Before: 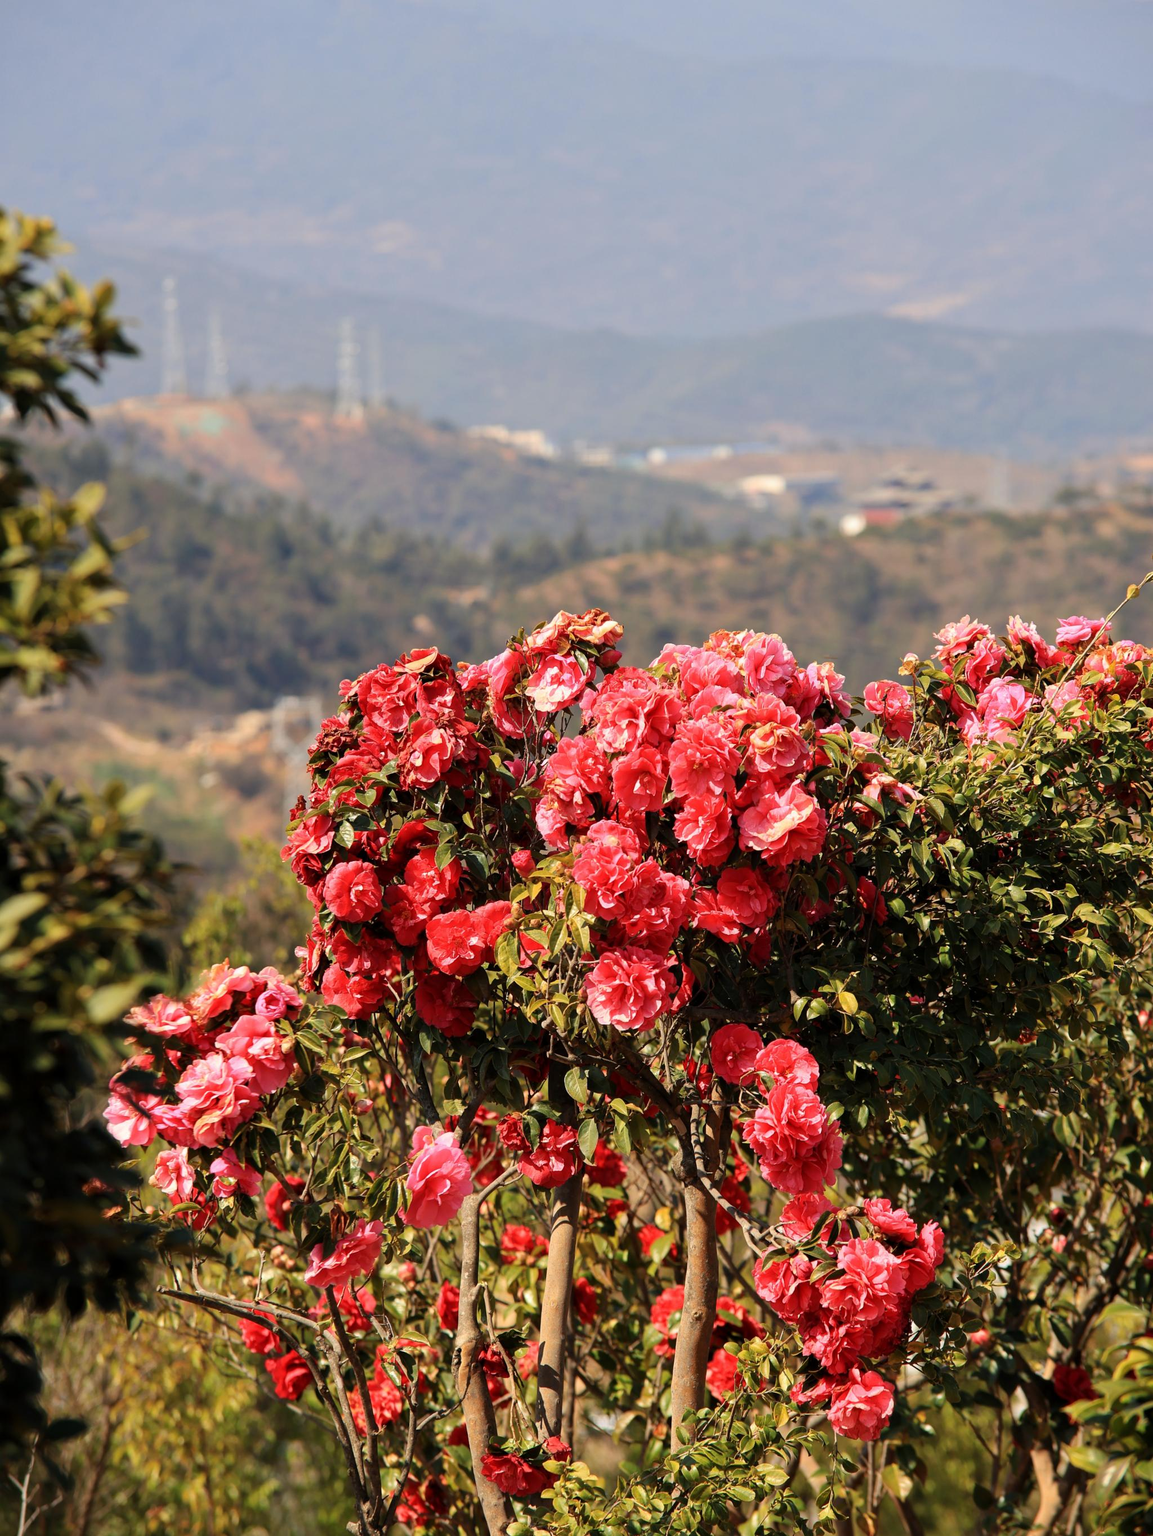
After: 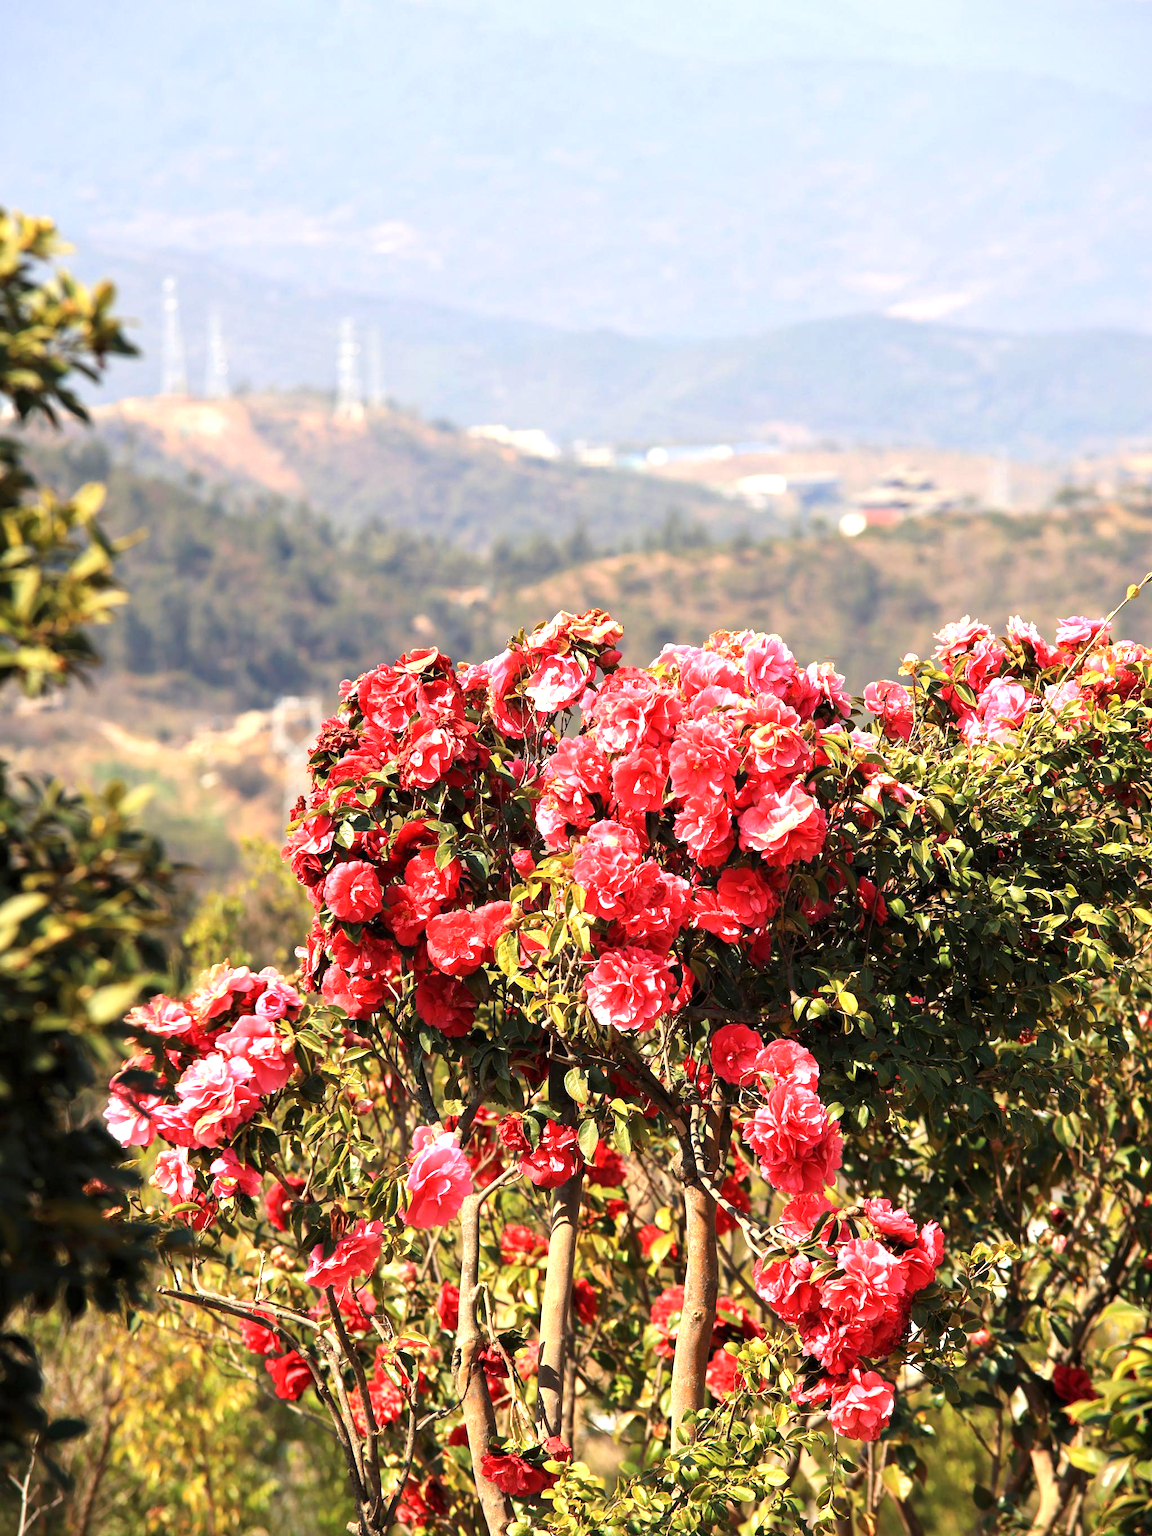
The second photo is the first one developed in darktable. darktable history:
exposure: black level correction 0, exposure 1.02 EV, compensate highlight preservation false
